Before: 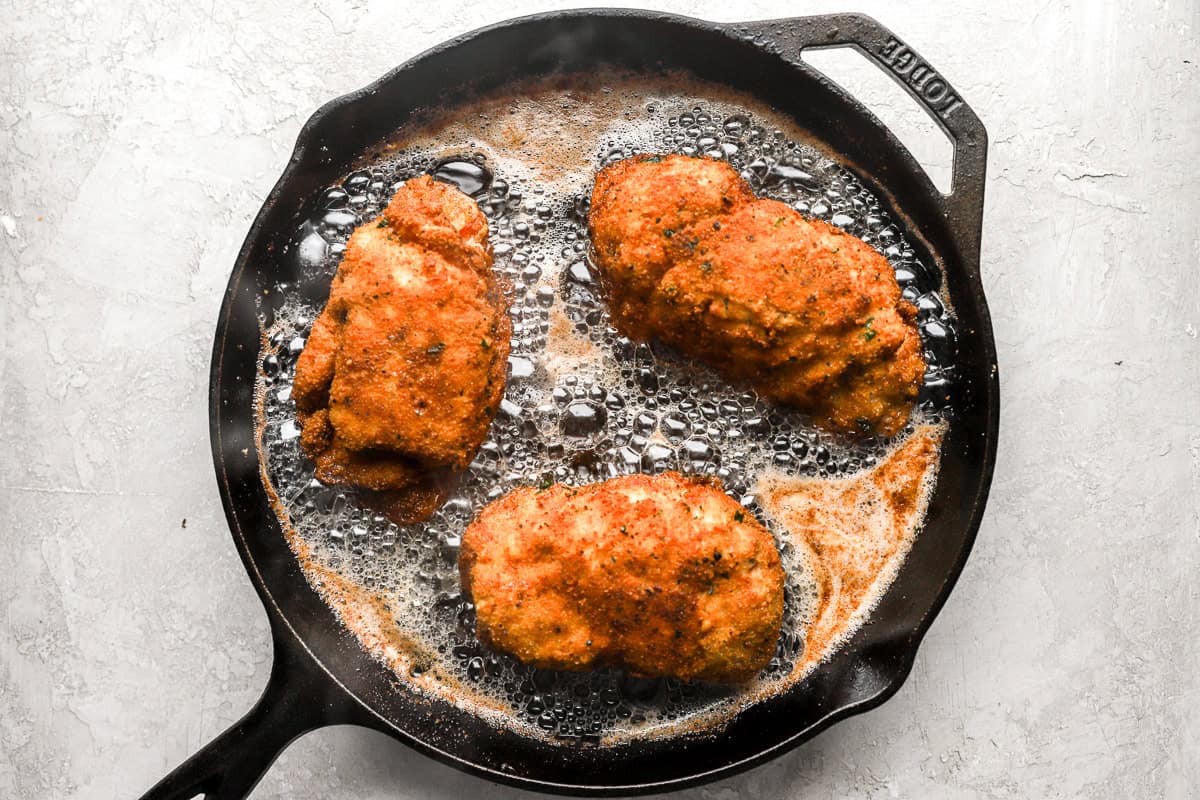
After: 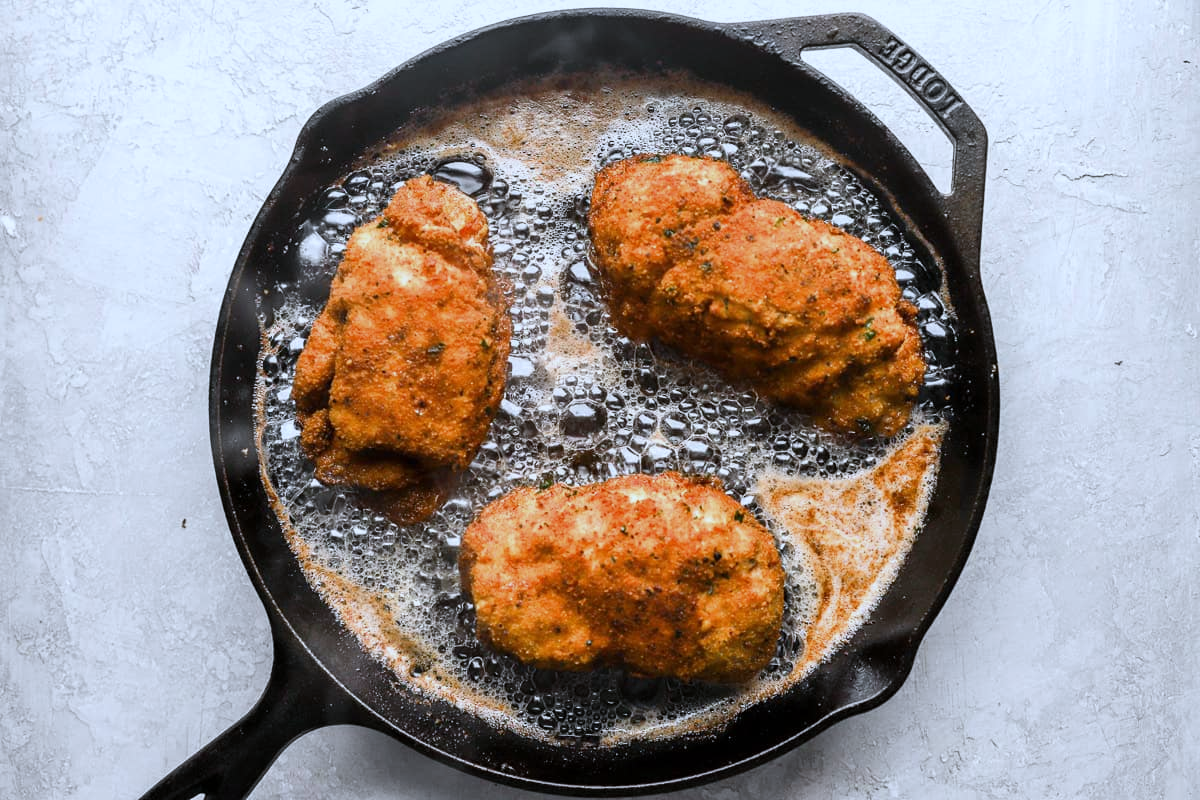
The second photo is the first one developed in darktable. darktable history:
exposure: exposure -0.116 EV, compensate exposure bias true, compensate highlight preservation false
white balance: red 0.931, blue 1.11
